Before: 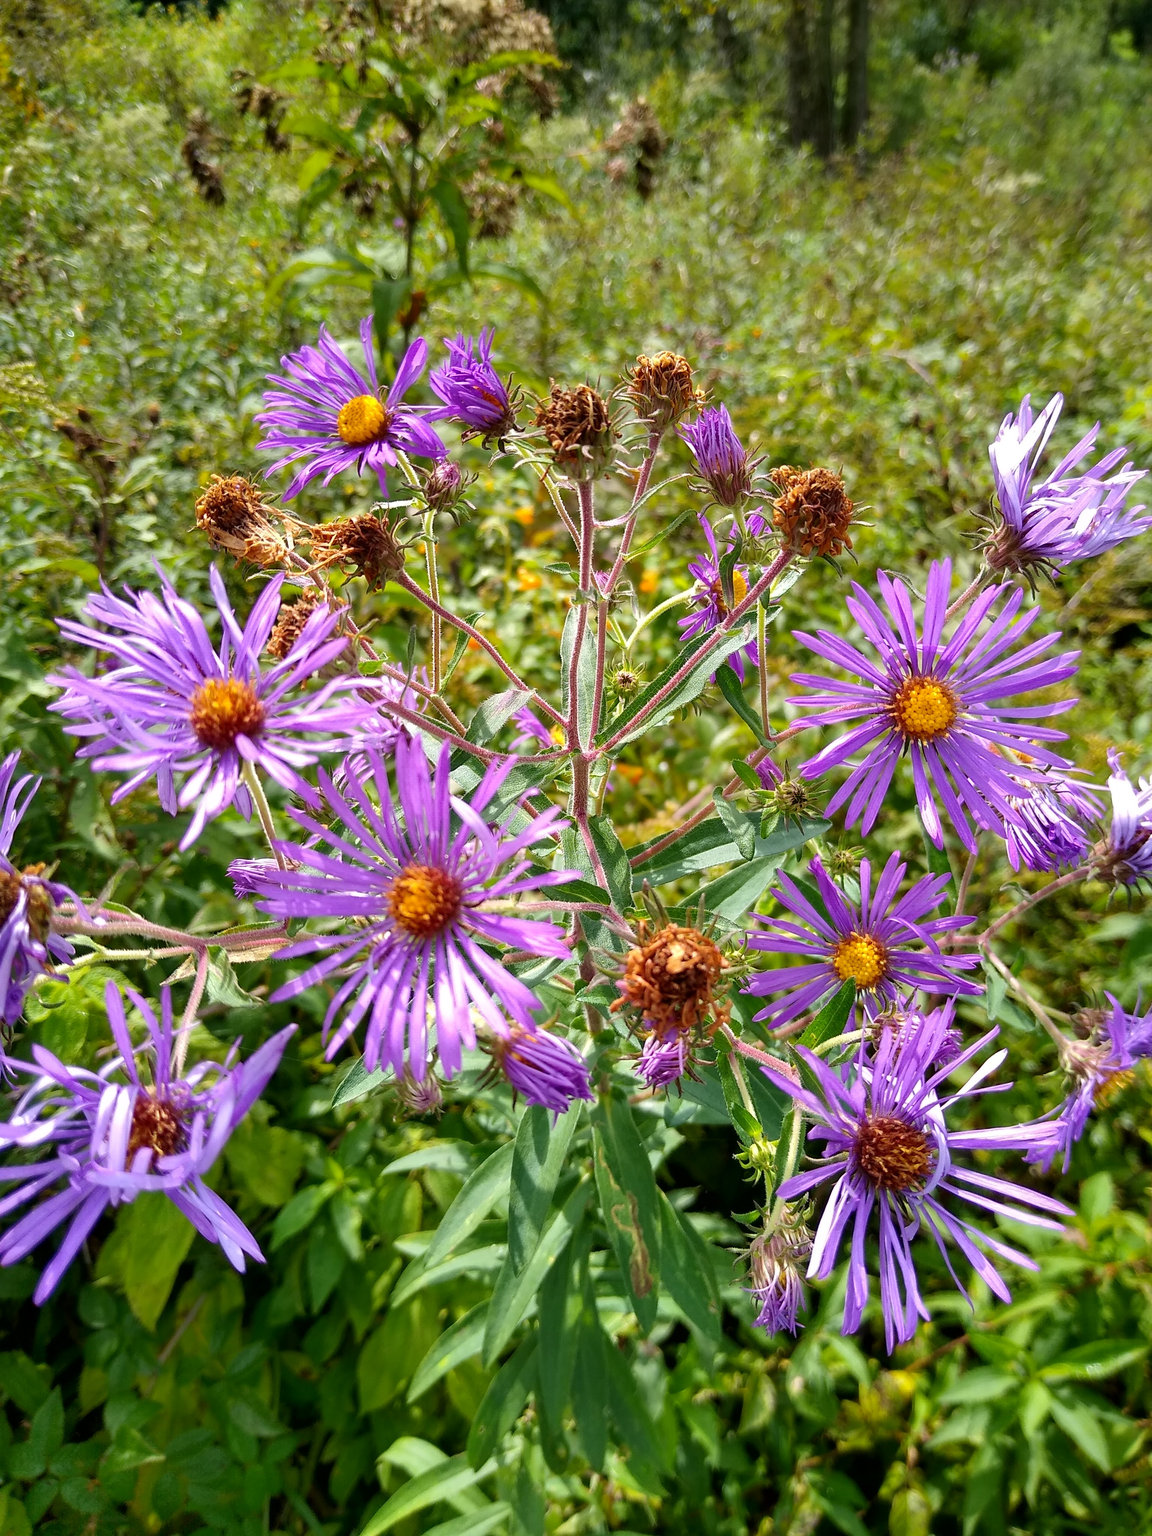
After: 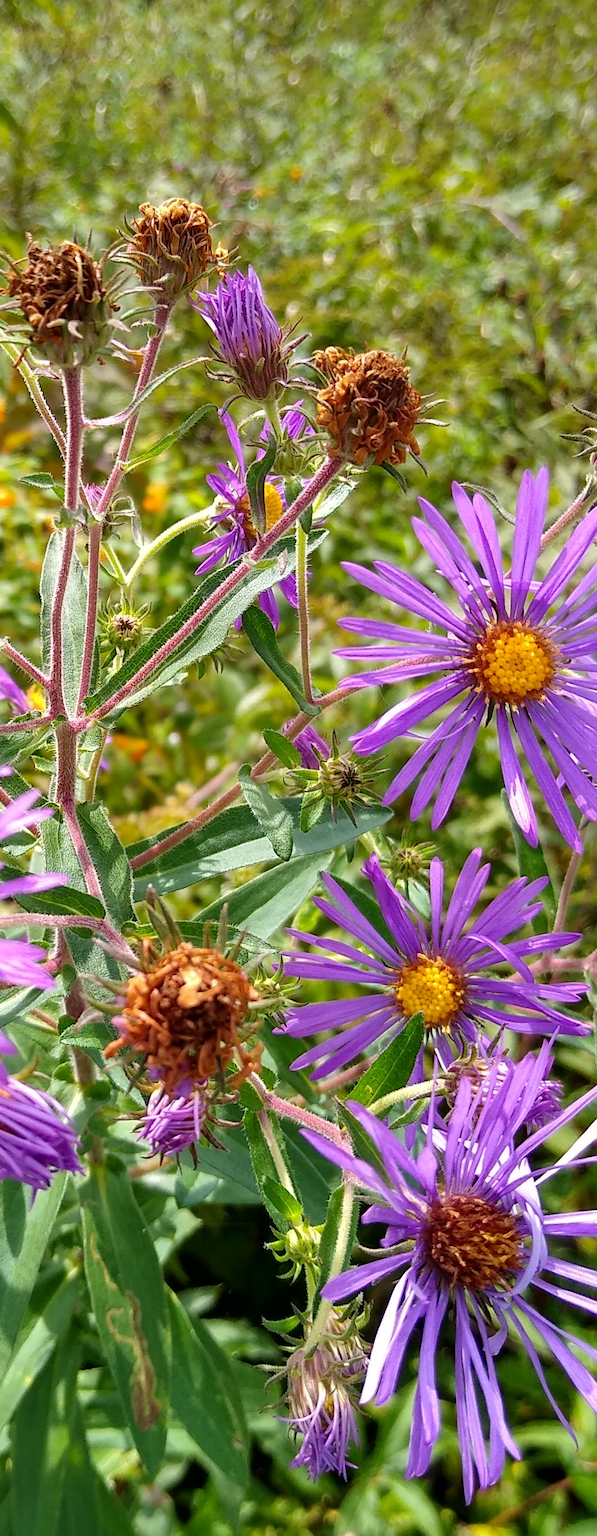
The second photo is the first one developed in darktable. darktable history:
crop: left 46.015%, top 12.969%, right 14.078%, bottom 10.159%
